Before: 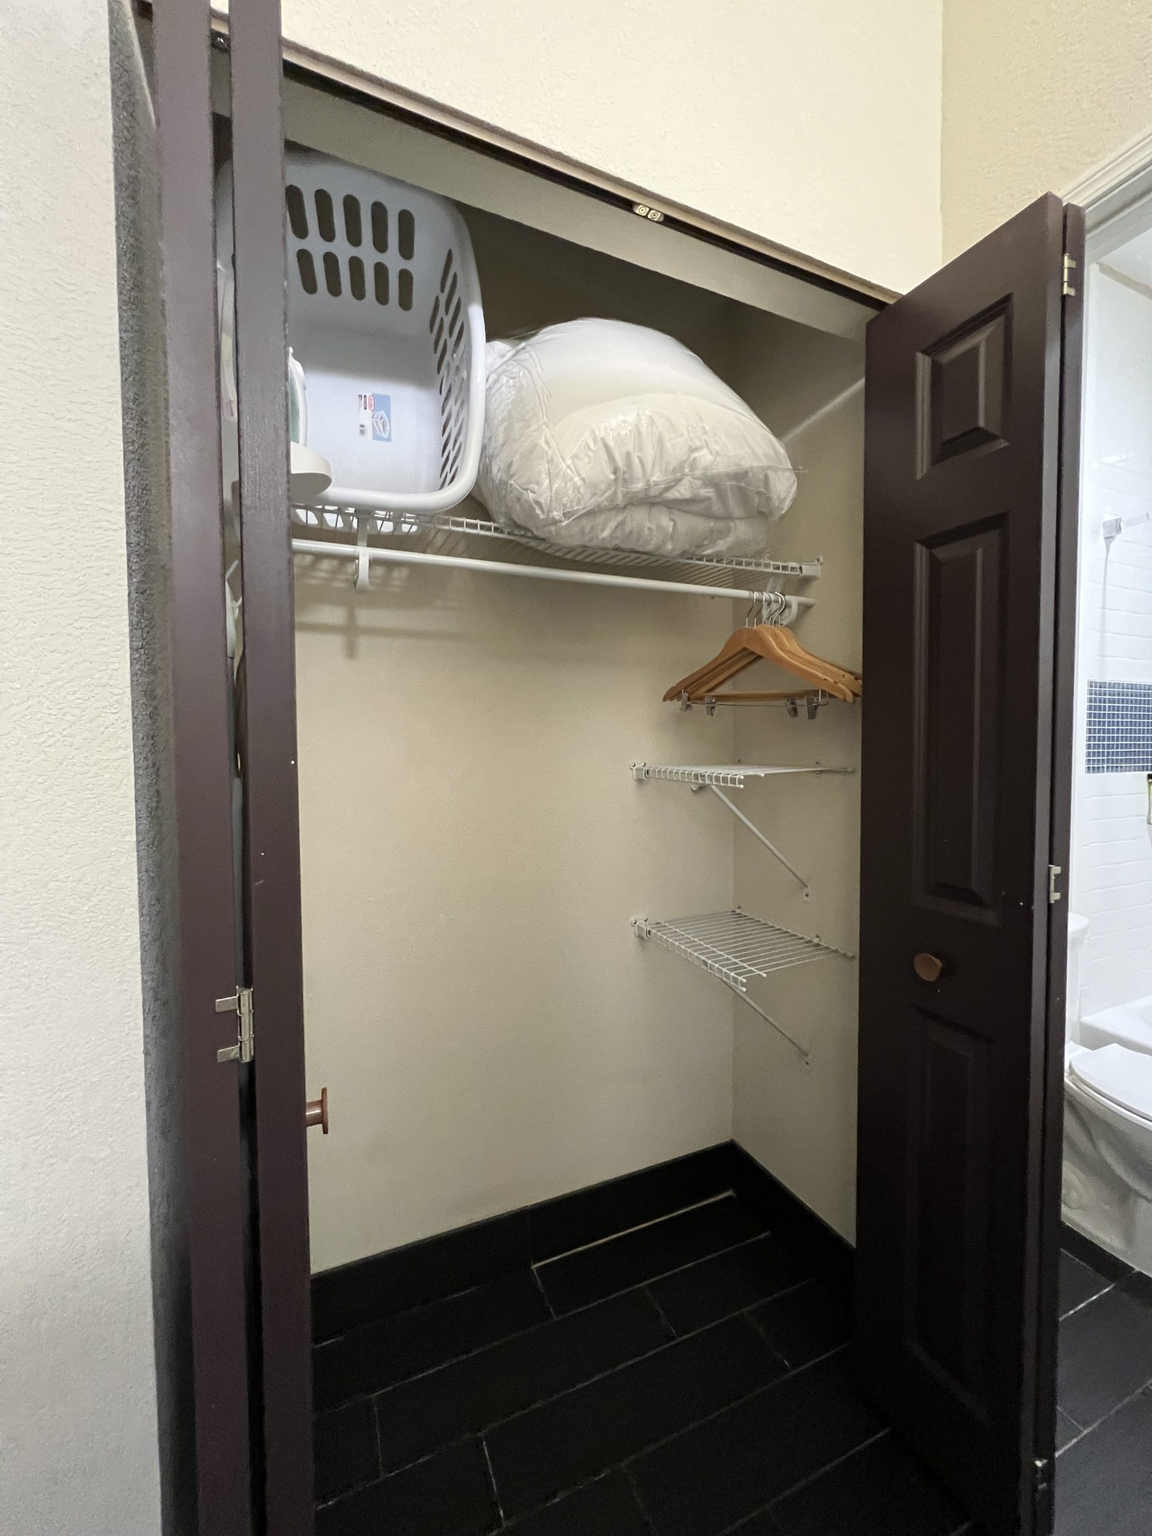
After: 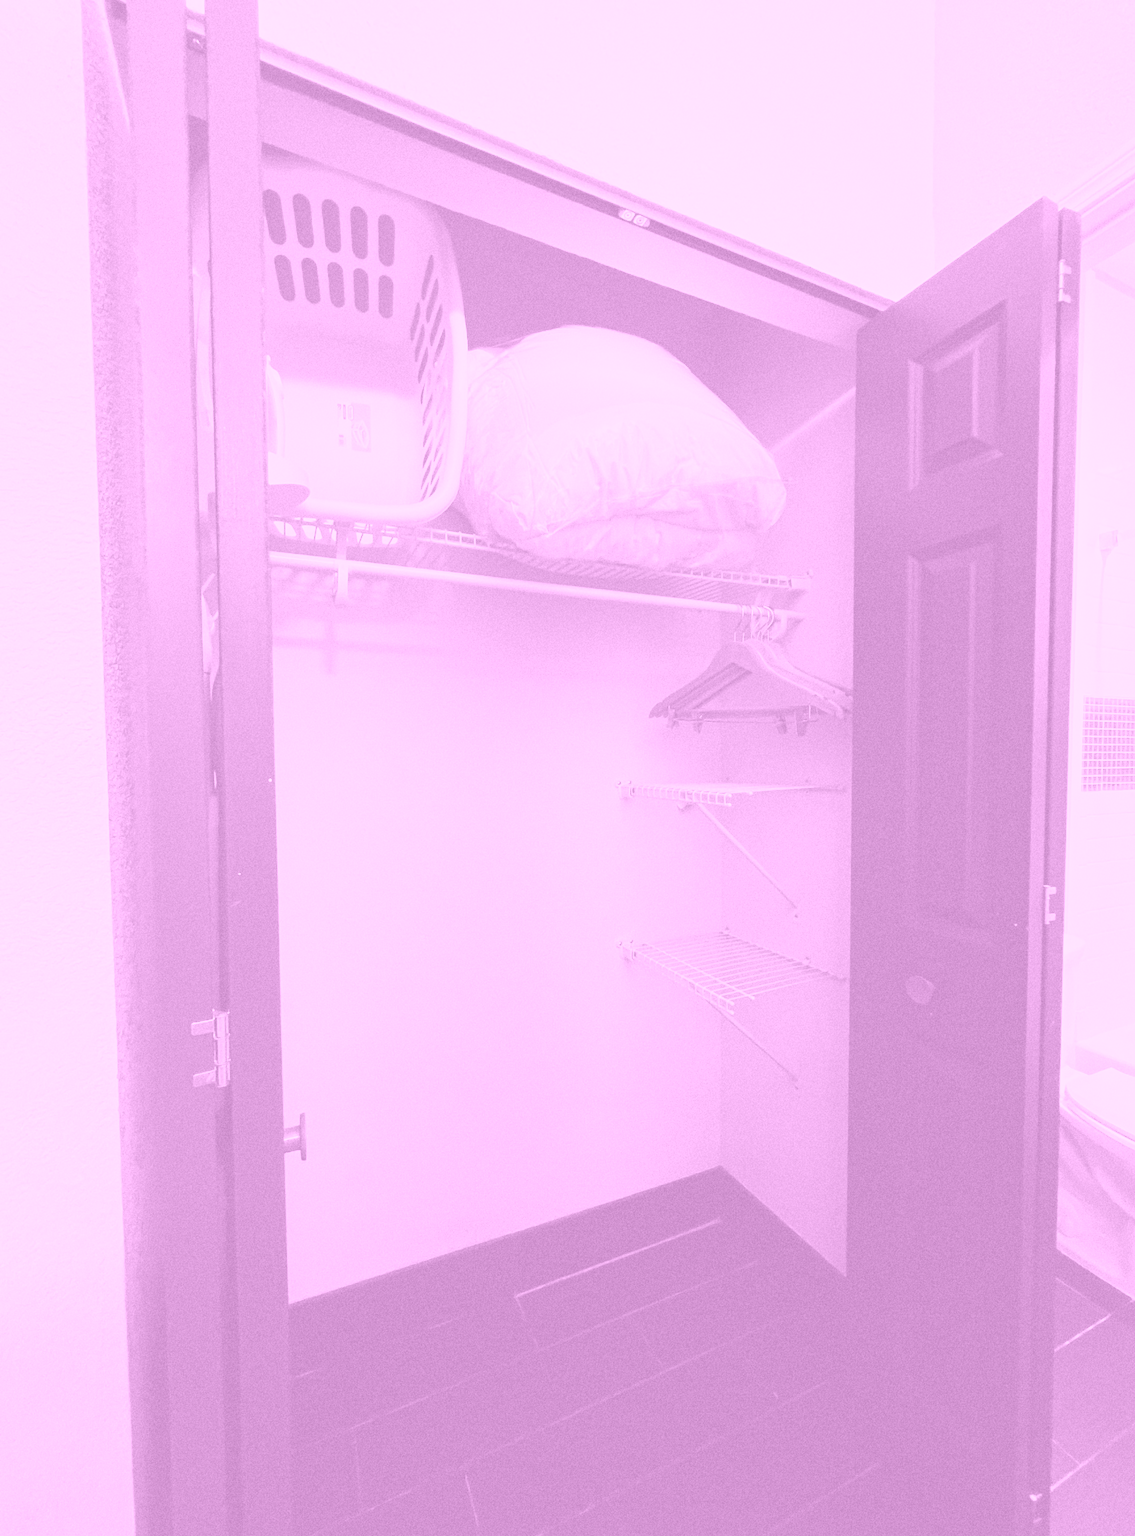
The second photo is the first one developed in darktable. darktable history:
grain: on, module defaults
colorize: hue 331.2°, saturation 75%, source mix 30.28%, lightness 70.52%, version 1
crop and rotate: left 2.536%, right 1.107%, bottom 2.246%
contrast brightness saturation: contrast 0.16, saturation 0.32
